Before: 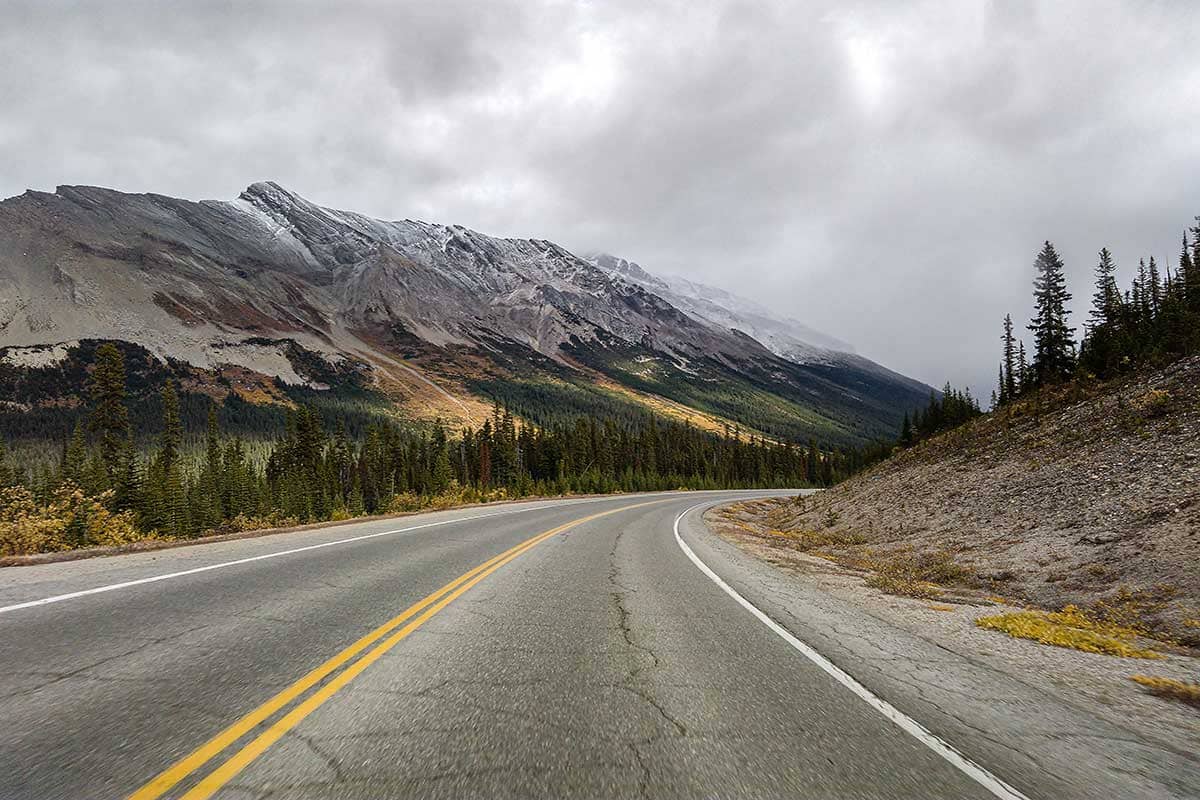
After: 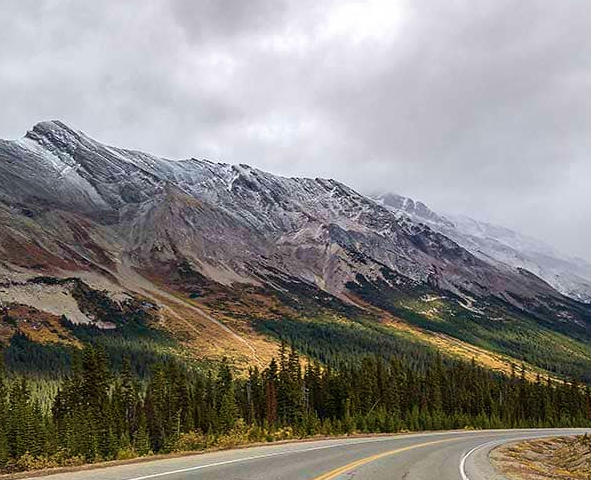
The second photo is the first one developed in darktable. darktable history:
crop: left 17.835%, top 7.675%, right 32.881%, bottom 32.213%
velvia: strength 45%
